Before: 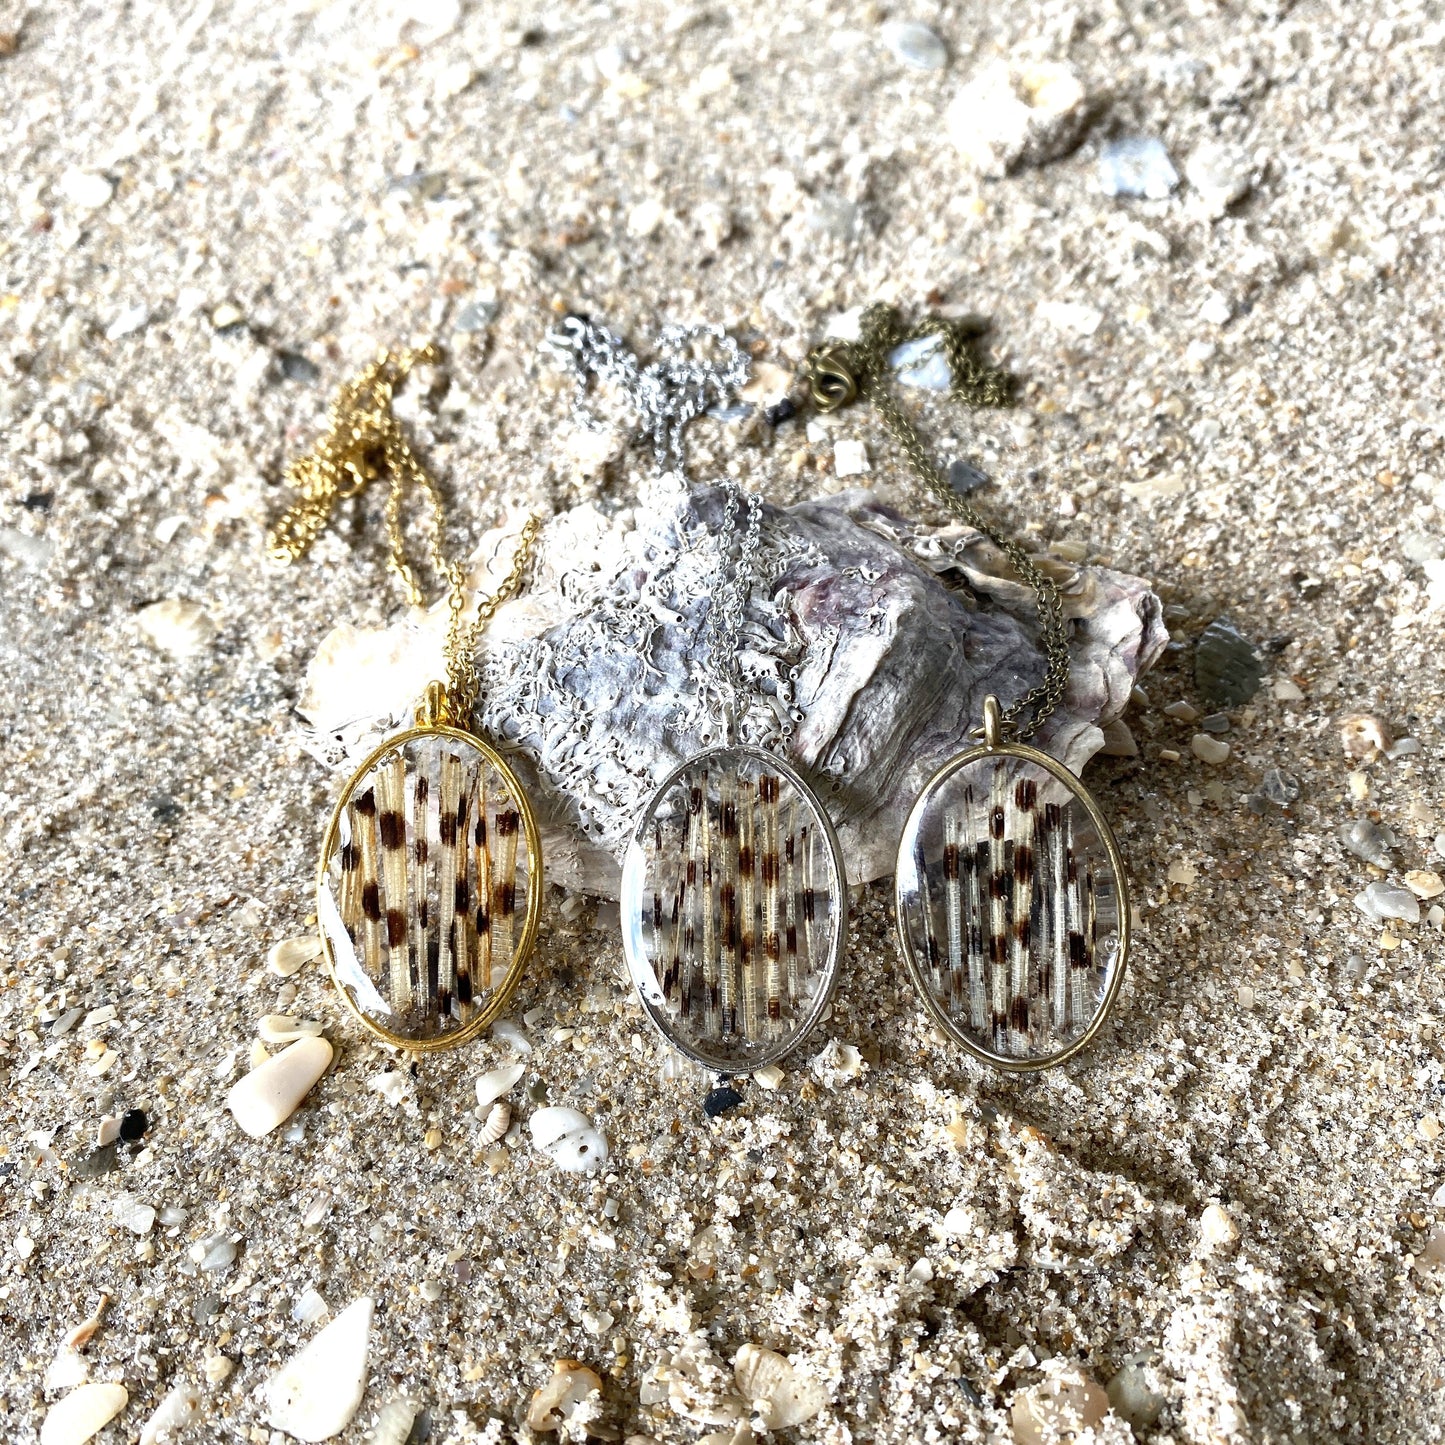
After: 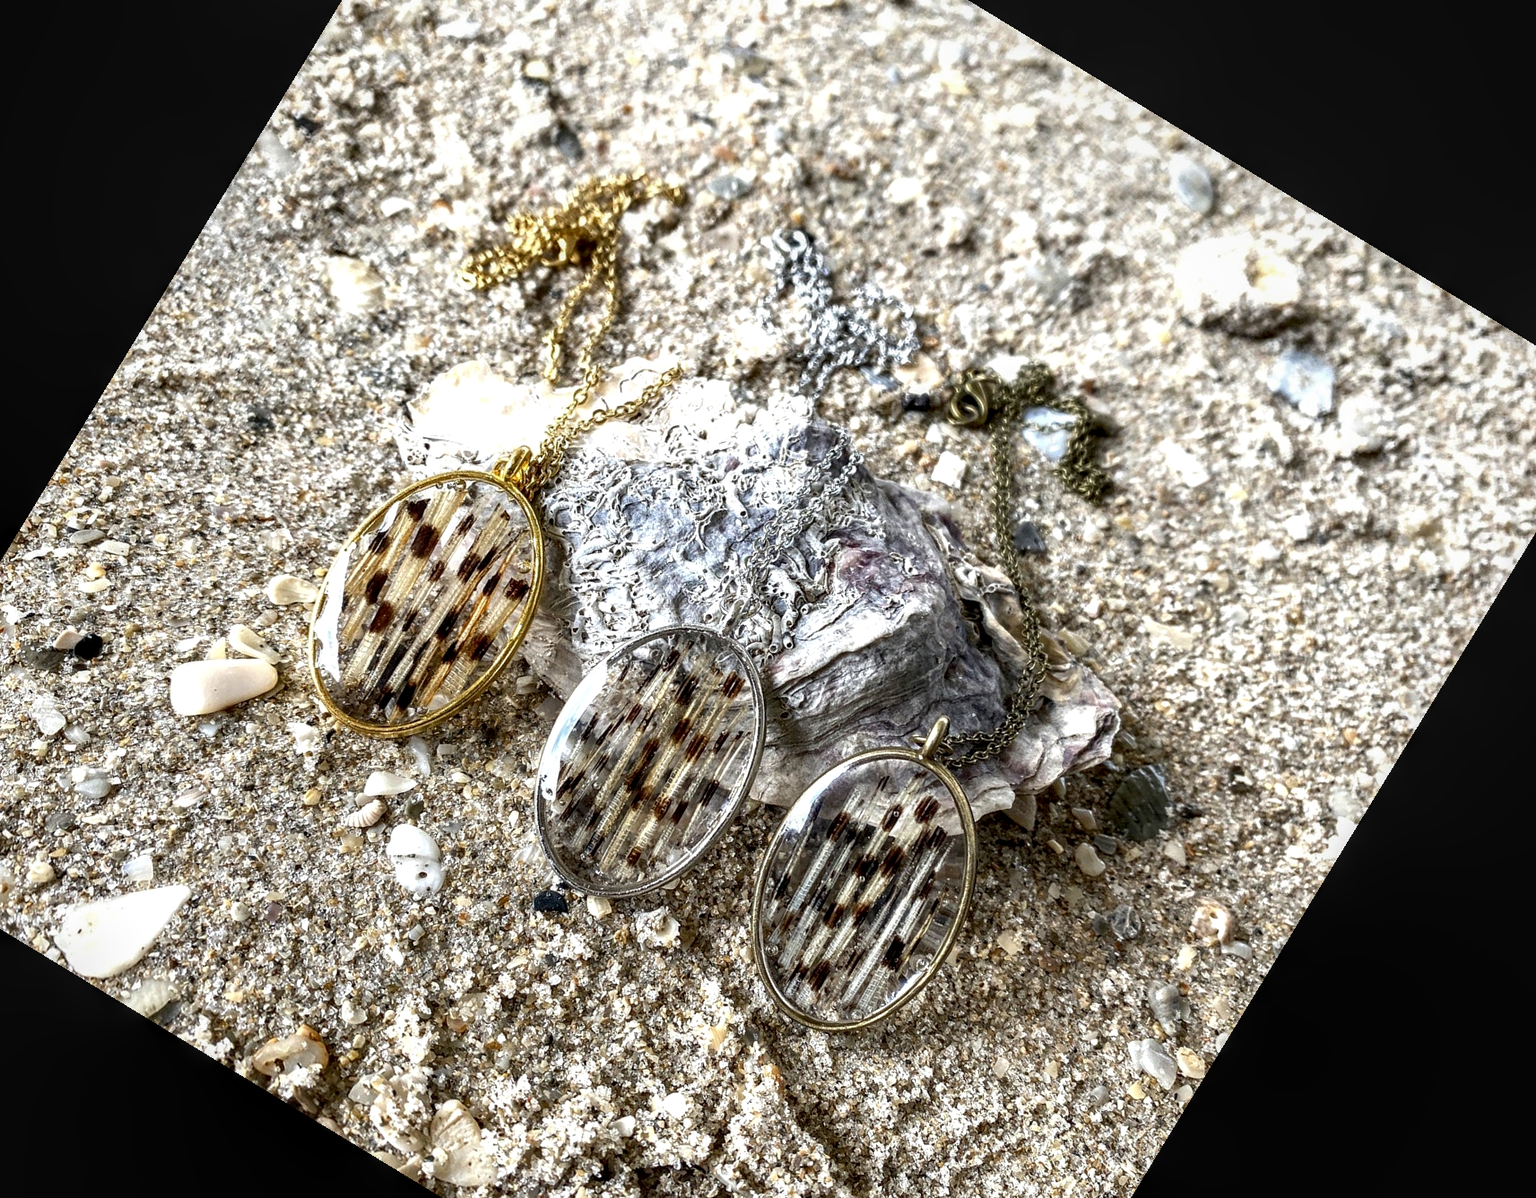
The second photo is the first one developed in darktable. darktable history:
local contrast: detail 140%
orientation: orientation rotate 180°
crop and rotate: angle 148.68°, left 9.111%, top 15.603%, right 4.588%, bottom 17.041%
